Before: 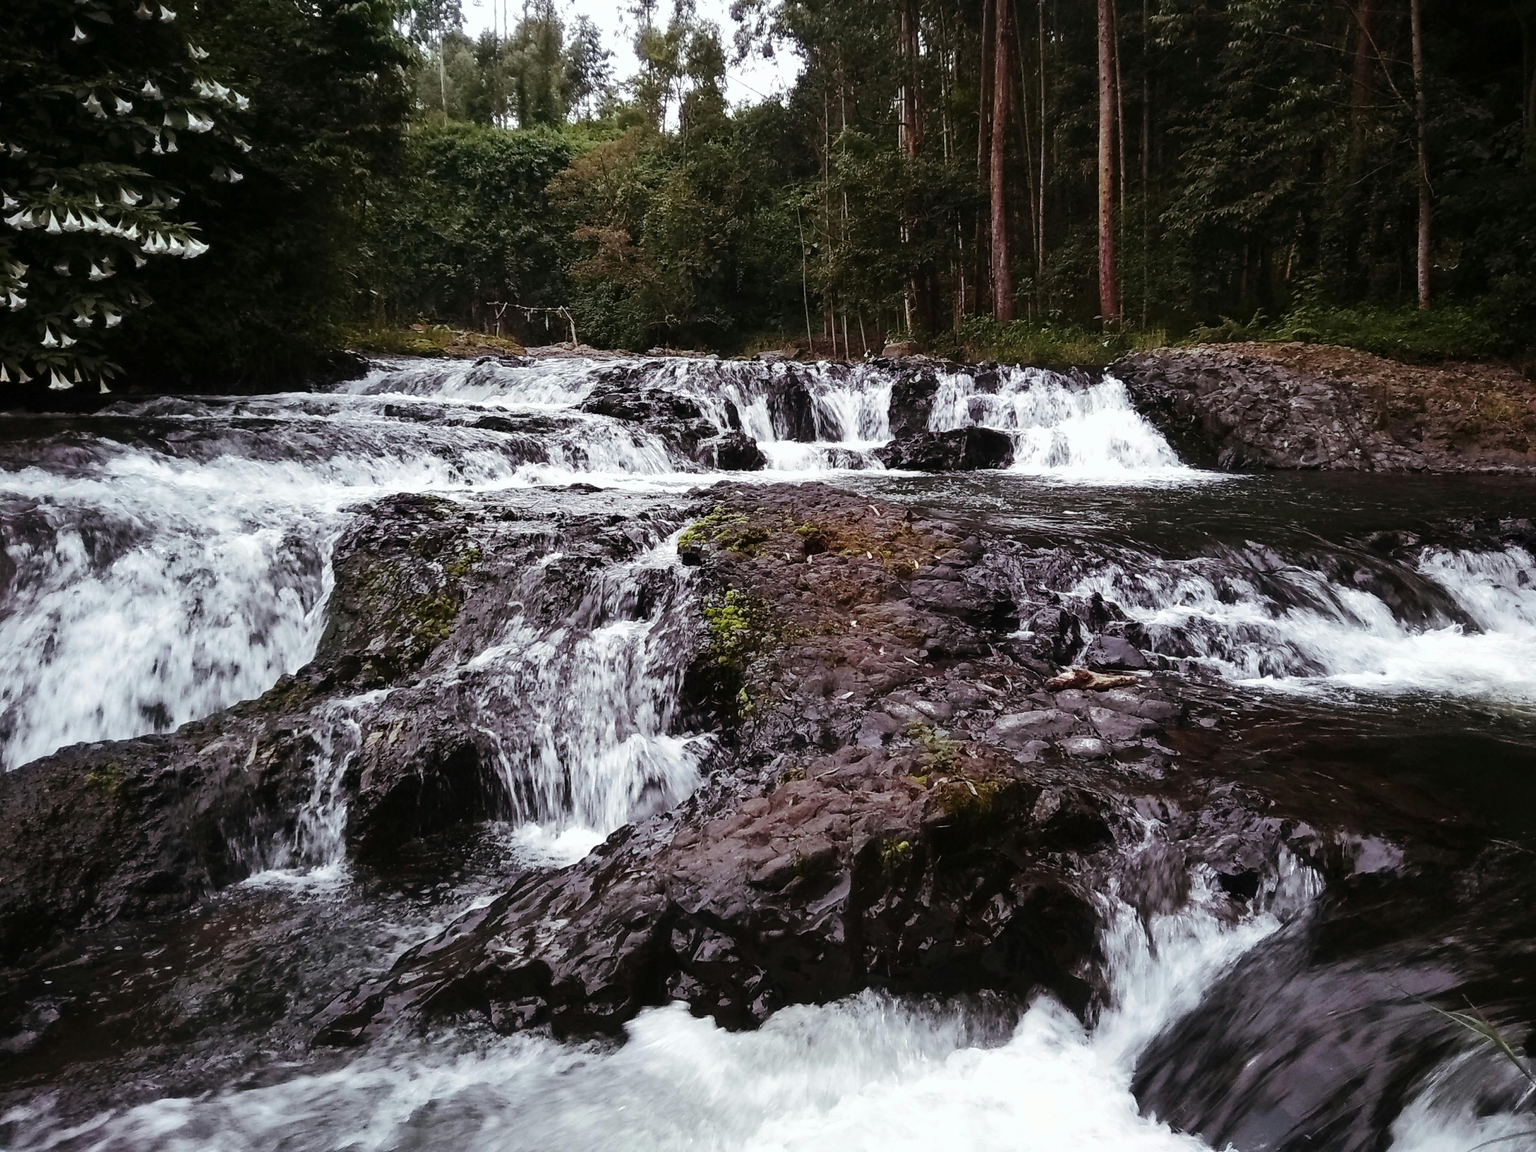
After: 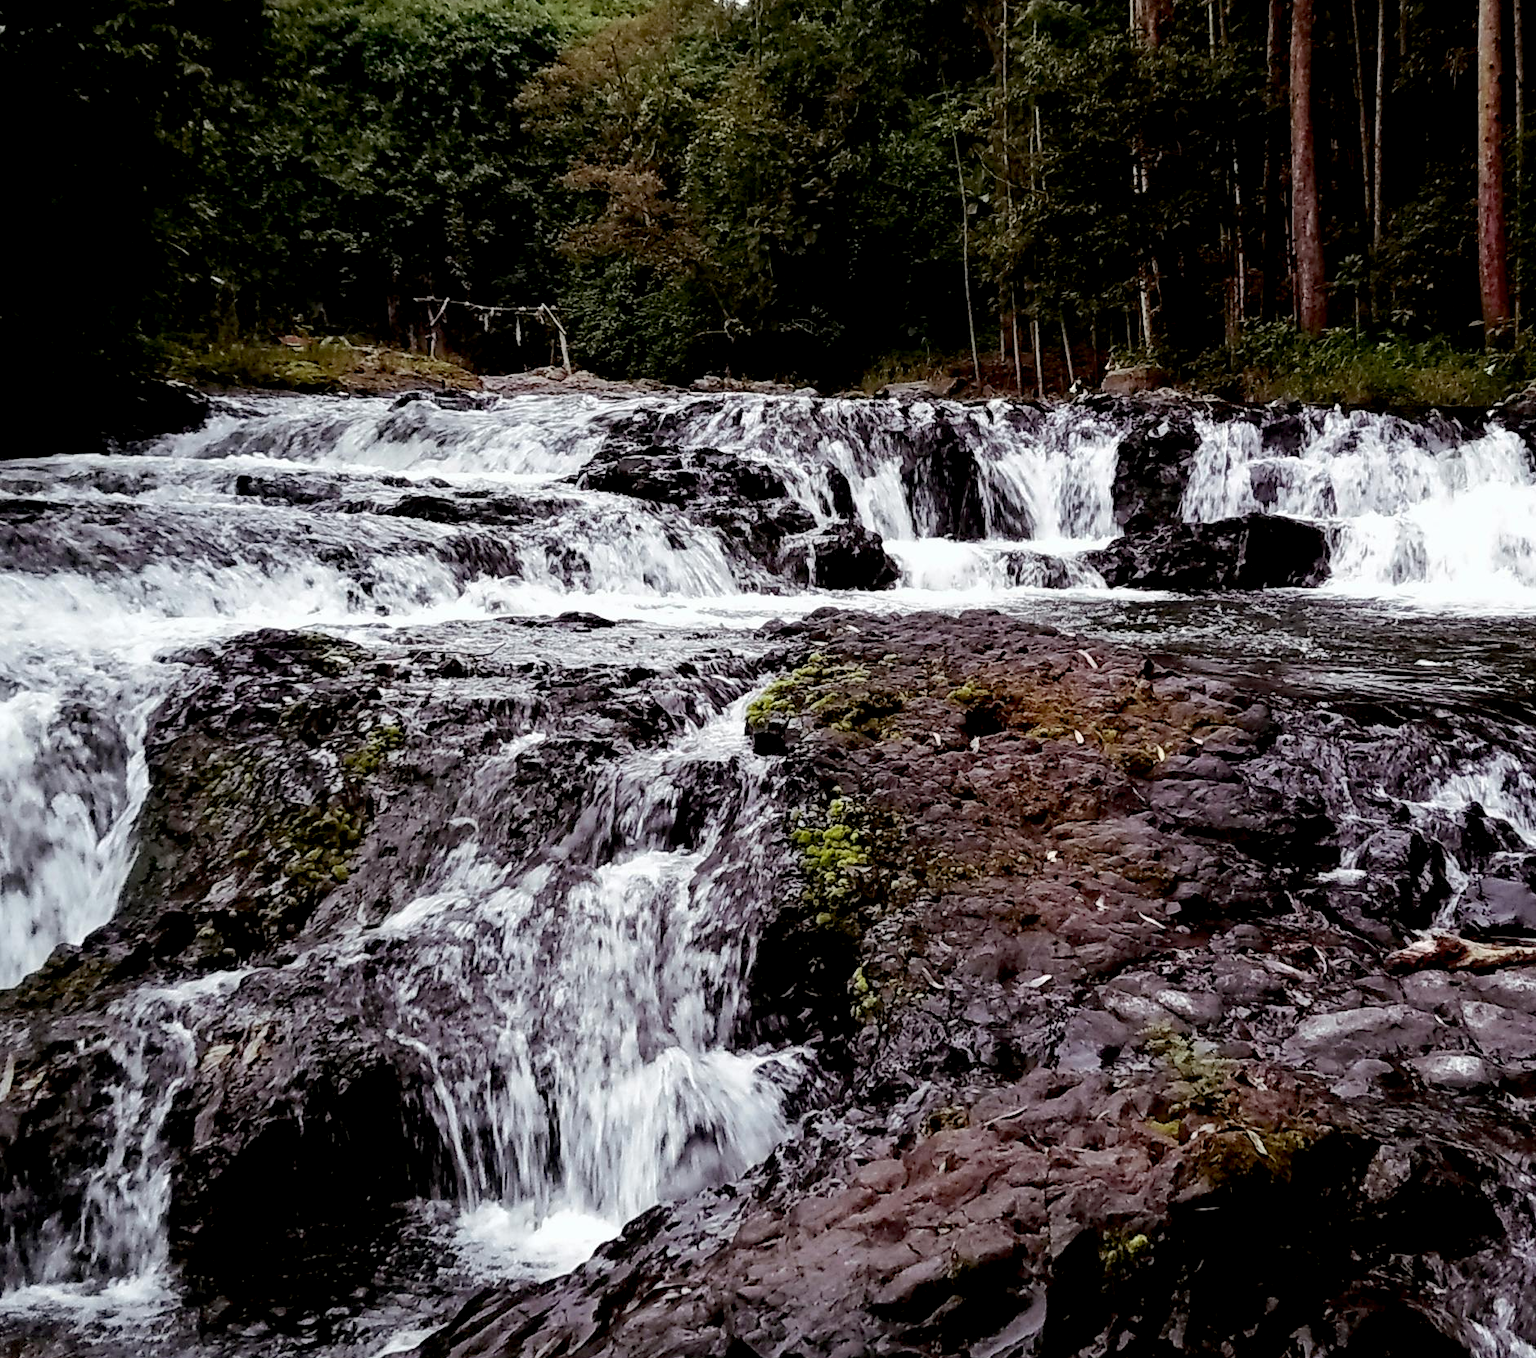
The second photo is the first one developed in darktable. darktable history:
crop: left 16.226%, top 11.4%, right 26.241%, bottom 20.788%
exposure: black level correction 0.013, compensate highlight preservation false
